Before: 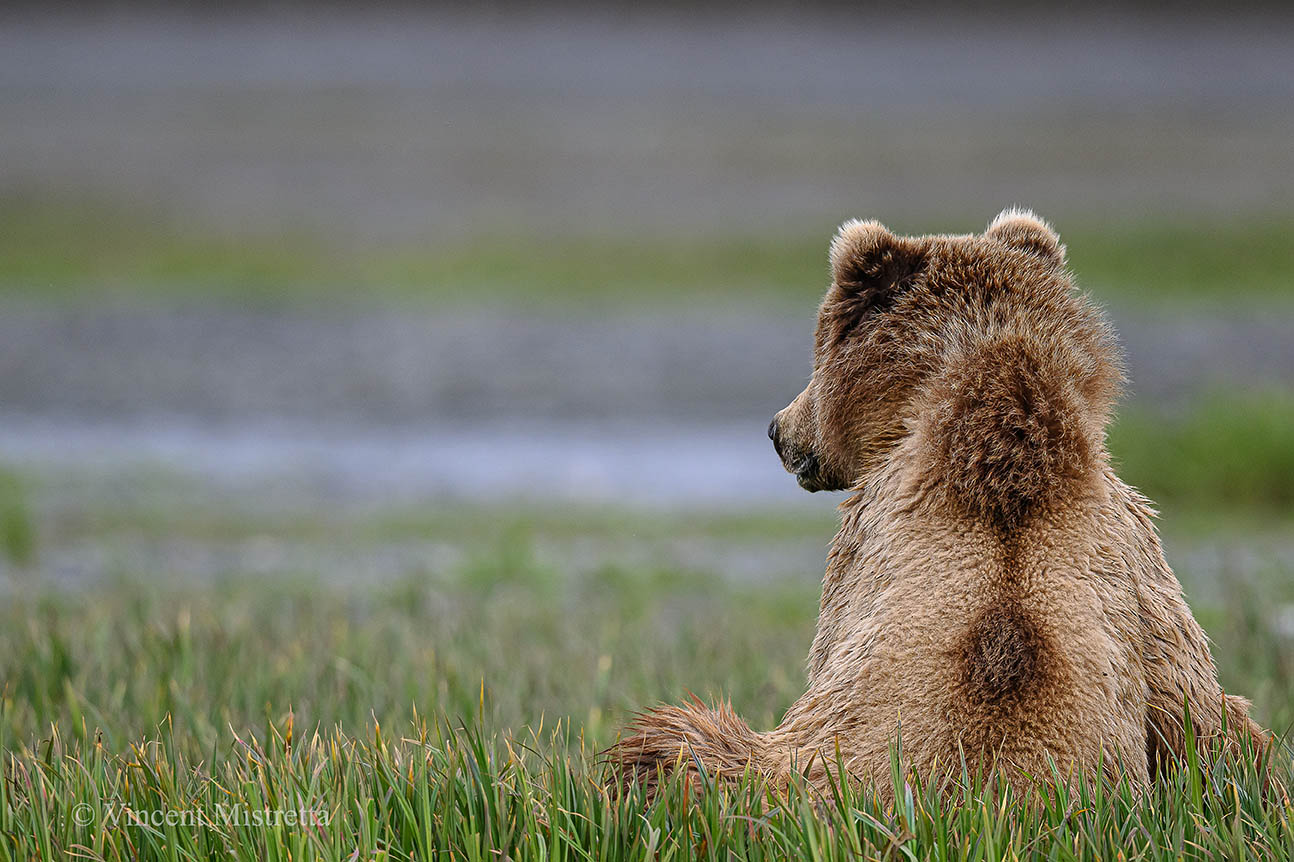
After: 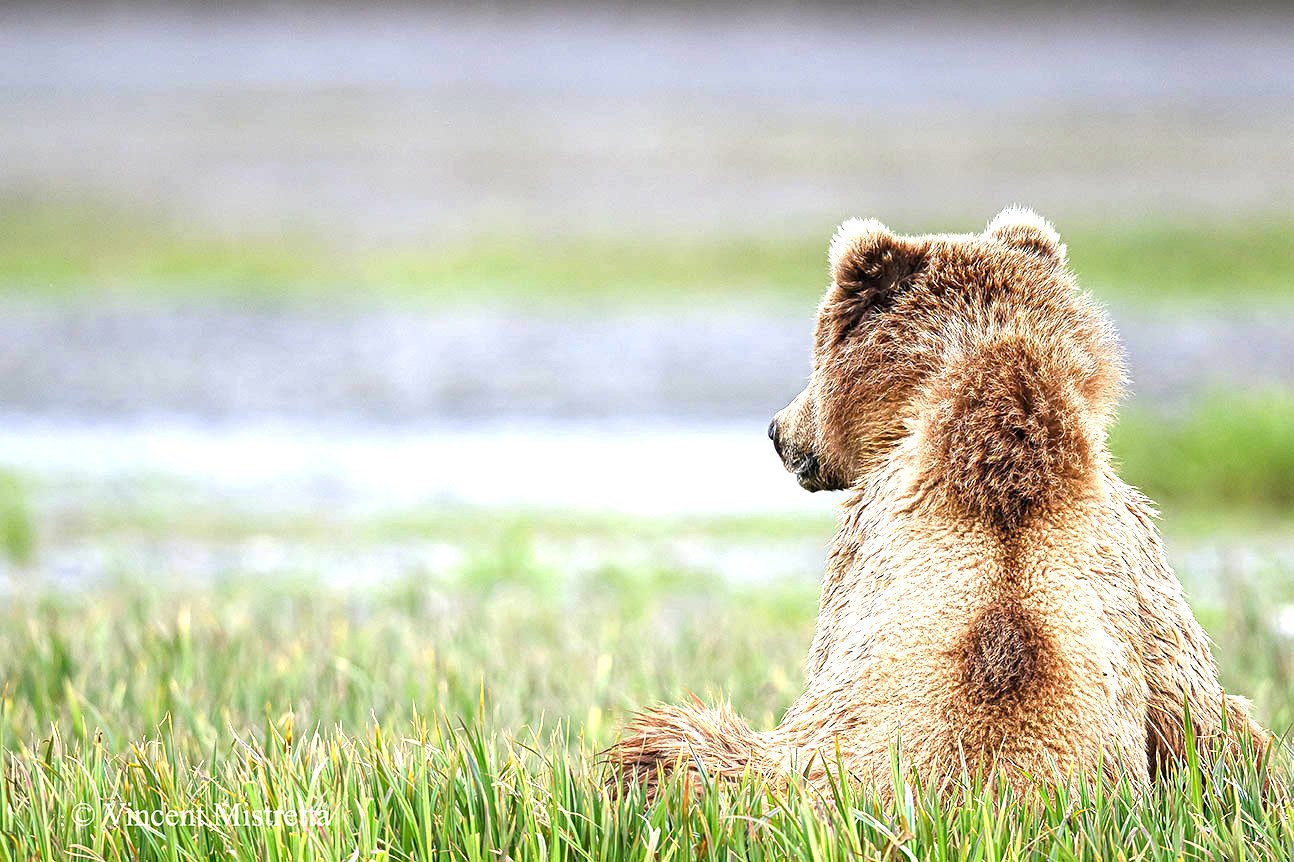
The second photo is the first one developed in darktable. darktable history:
exposure: black level correction 0.001, exposure 1.731 EV, compensate highlight preservation false
